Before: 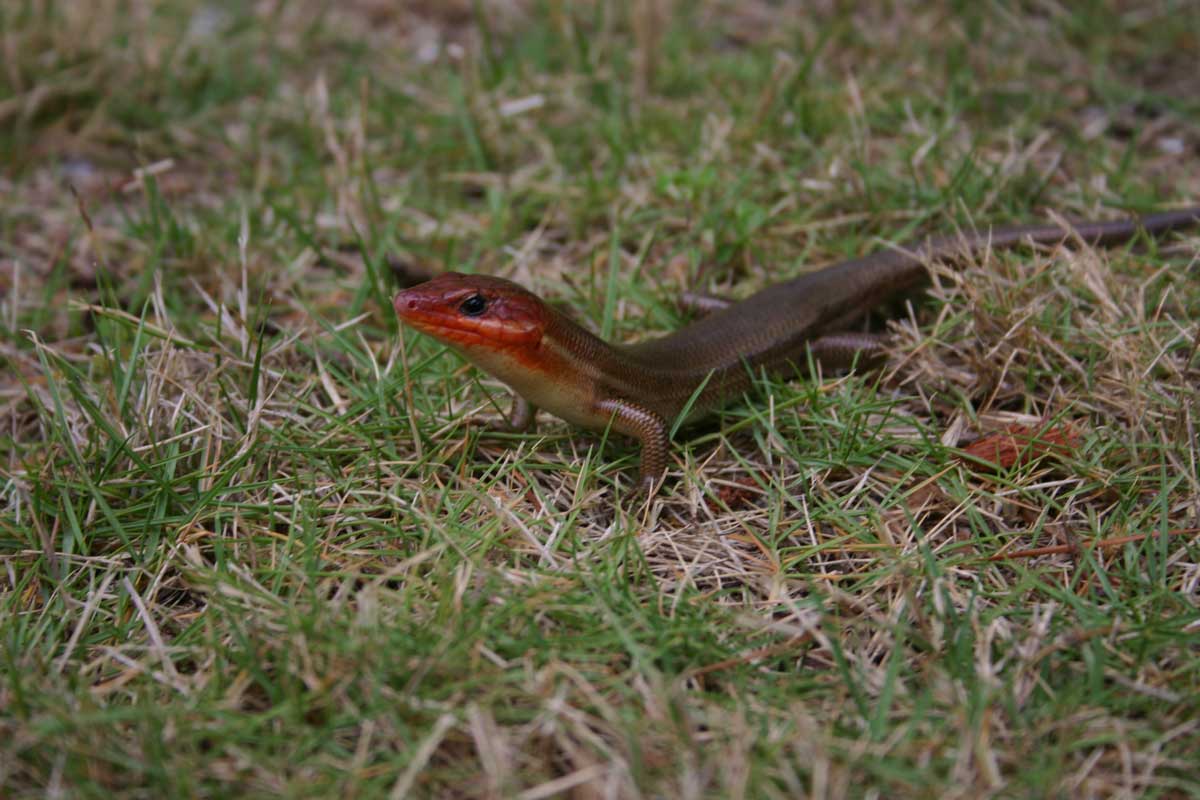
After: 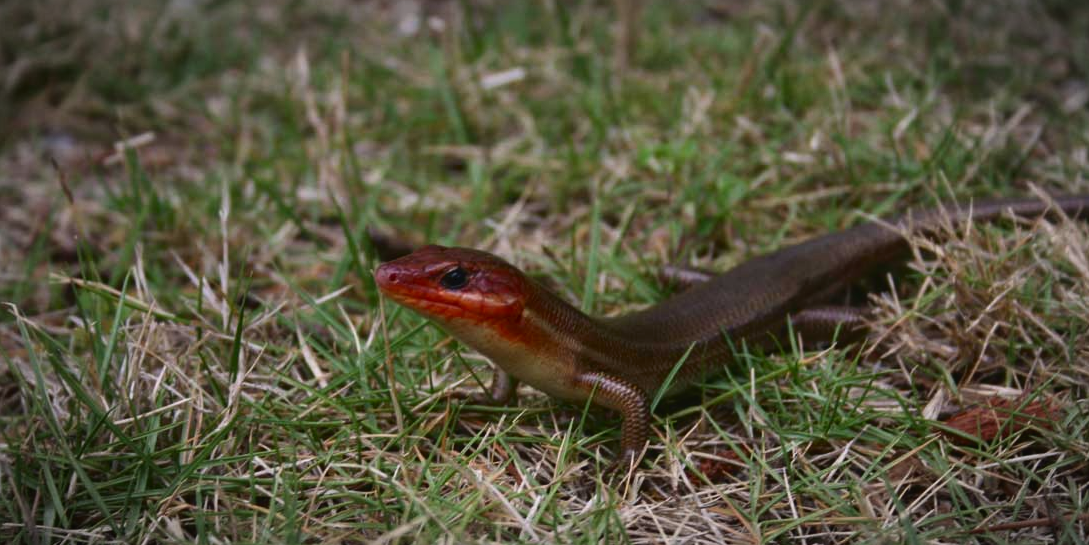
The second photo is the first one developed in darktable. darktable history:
crop: left 1.594%, top 3.44%, right 7.597%, bottom 28.41%
vignetting: fall-off radius 59.79%, automatic ratio true
tone curve: curves: ch0 [(0, 0) (0.003, 0.036) (0.011, 0.04) (0.025, 0.042) (0.044, 0.052) (0.069, 0.066) (0.1, 0.085) (0.136, 0.106) (0.177, 0.144) (0.224, 0.188) (0.277, 0.241) (0.335, 0.307) (0.399, 0.382) (0.468, 0.466) (0.543, 0.56) (0.623, 0.672) (0.709, 0.772) (0.801, 0.876) (0.898, 0.949) (1, 1)], color space Lab, independent channels, preserve colors none
